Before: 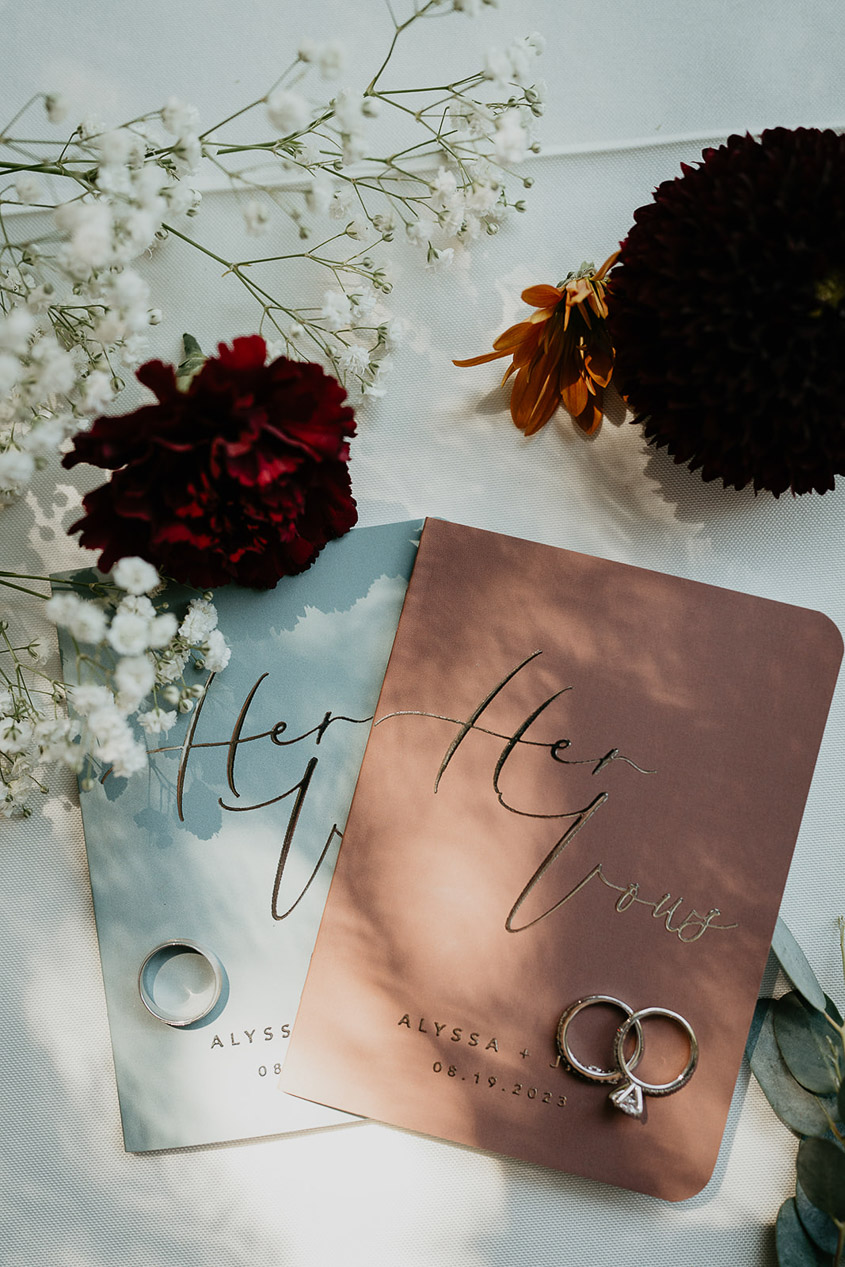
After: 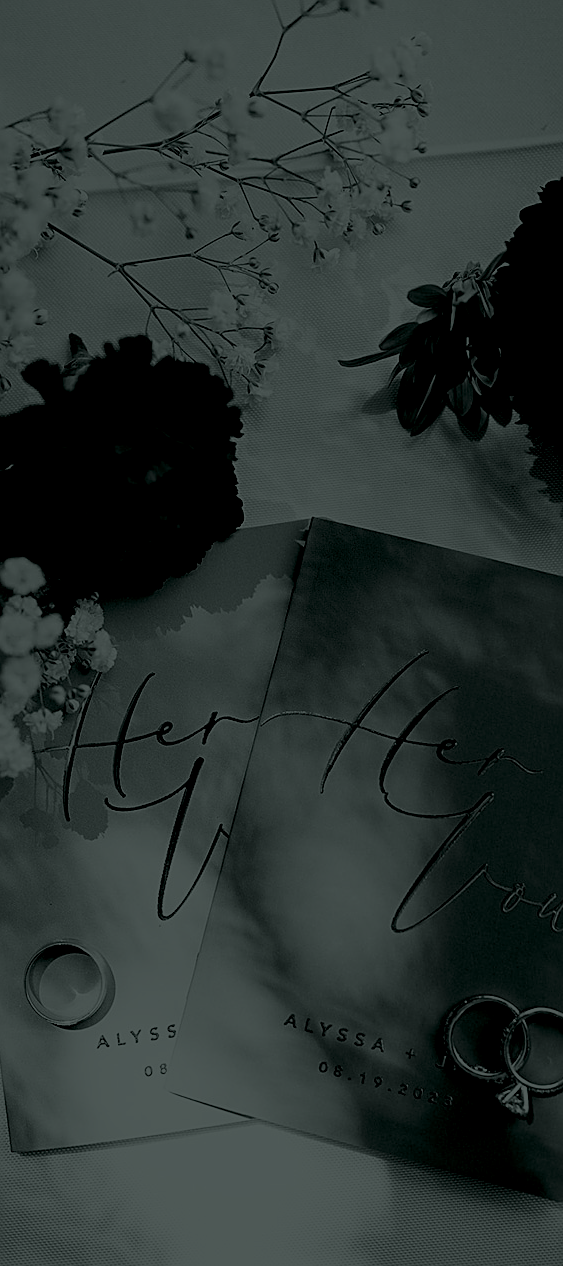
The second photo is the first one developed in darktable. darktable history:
white balance: emerald 1
crop and rotate: left 13.537%, right 19.796%
sharpen: on, module defaults
colorize: hue 90°, saturation 19%, lightness 1.59%, version 1
filmic rgb: black relative exposure -8.7 EV, white relative exposure 2.7 EV, threshold 3 EV, target black luminance 0%, hardness 6.25, latitude 76.53%, contrast 1.326, shadows ↔ highlights balance -0.349%, preserve chrominance no, color science v4 (2020), enable highlight reconstruction true
